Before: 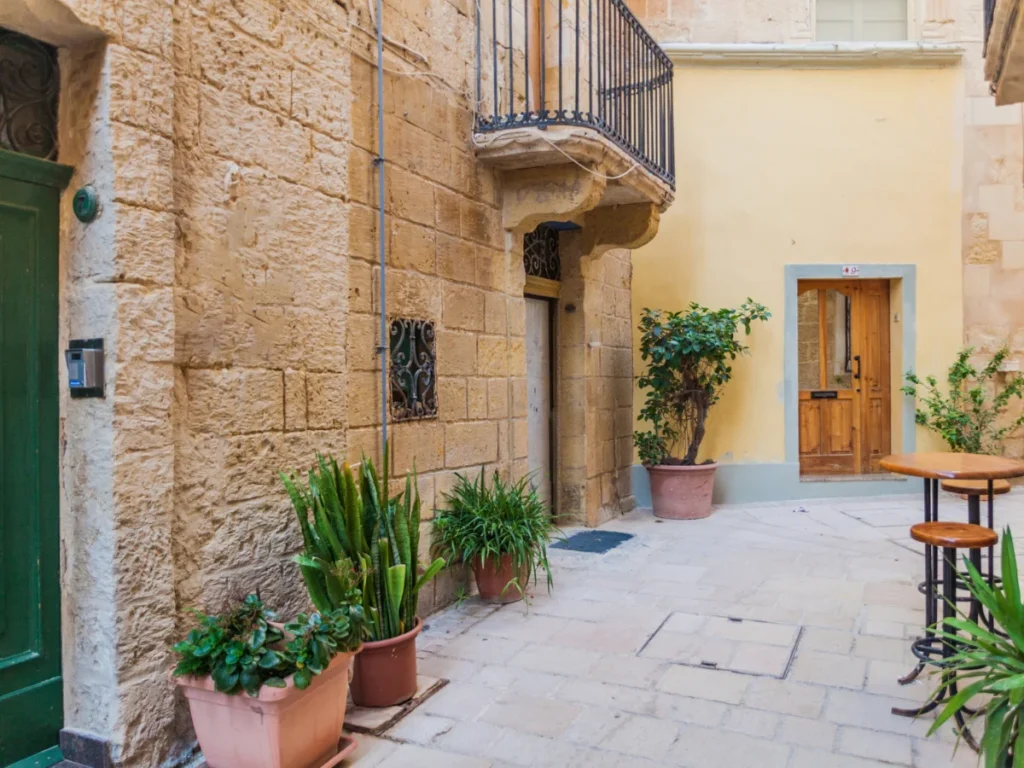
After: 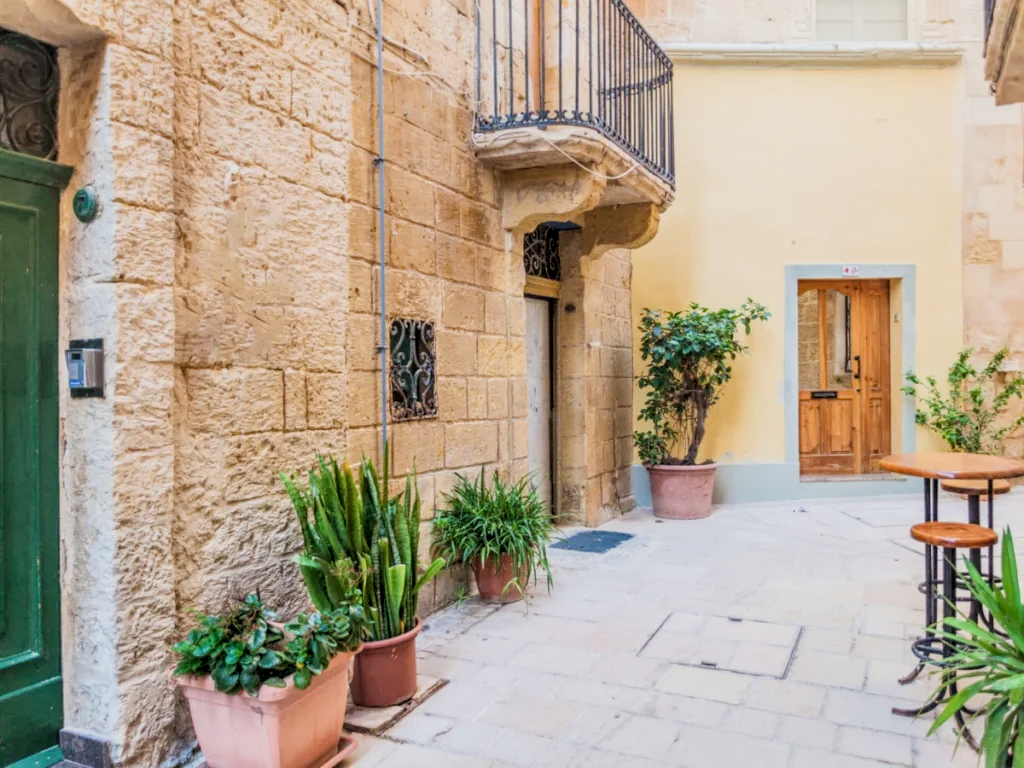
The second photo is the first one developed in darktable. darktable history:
filmic rgb: black relative exposure -7.65 EV, white relative exposure 4.56 EV, hardness 3.61
local contrast: highlights 99%, shadows 86%, detail 160%, midtone range 0.2
exposure: exposure 0.785 EV, compensate highlight preservation false
